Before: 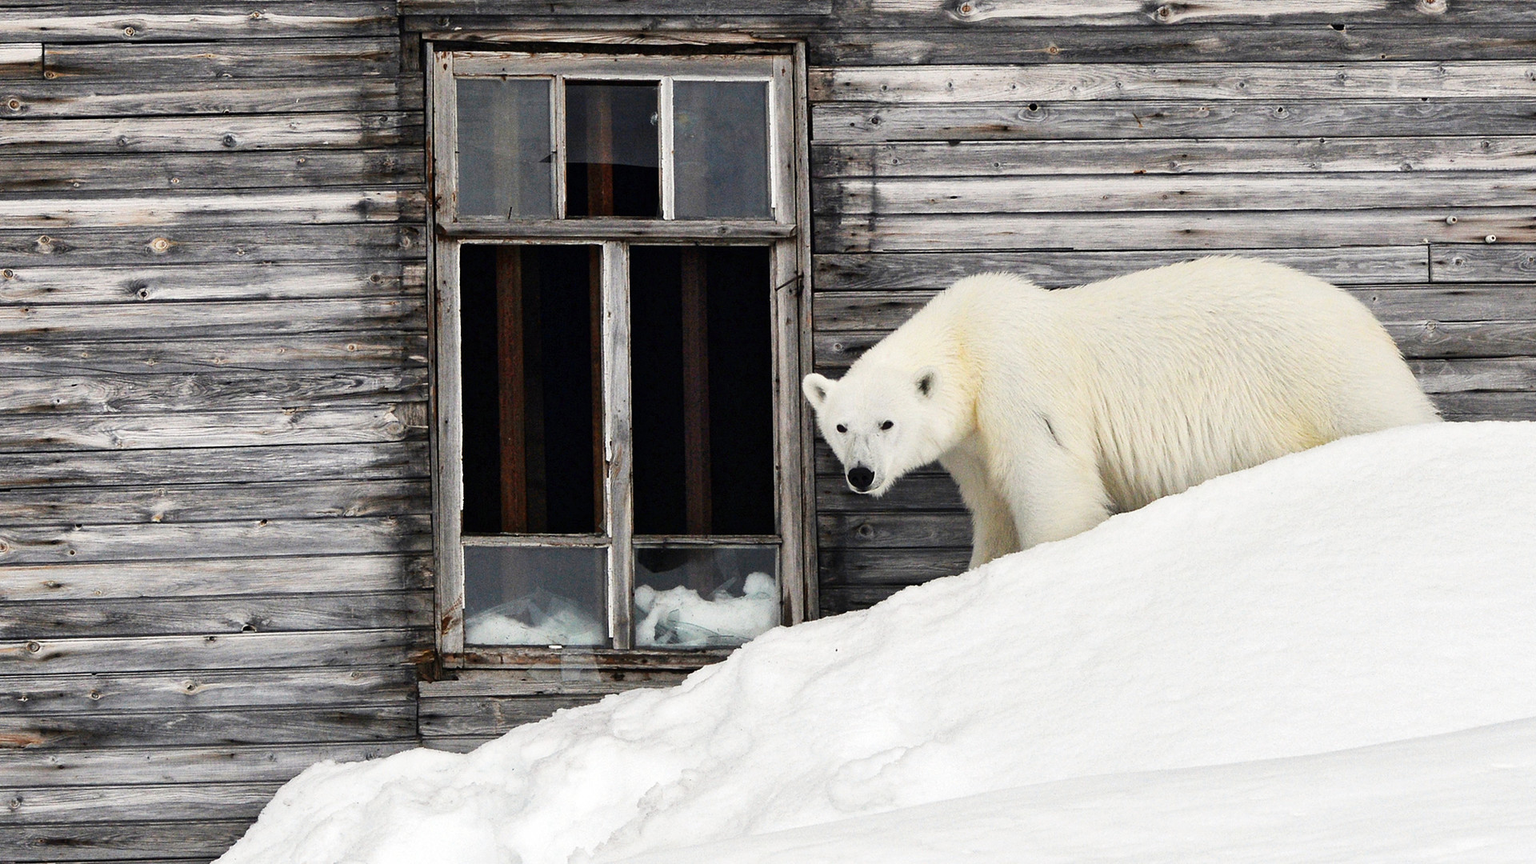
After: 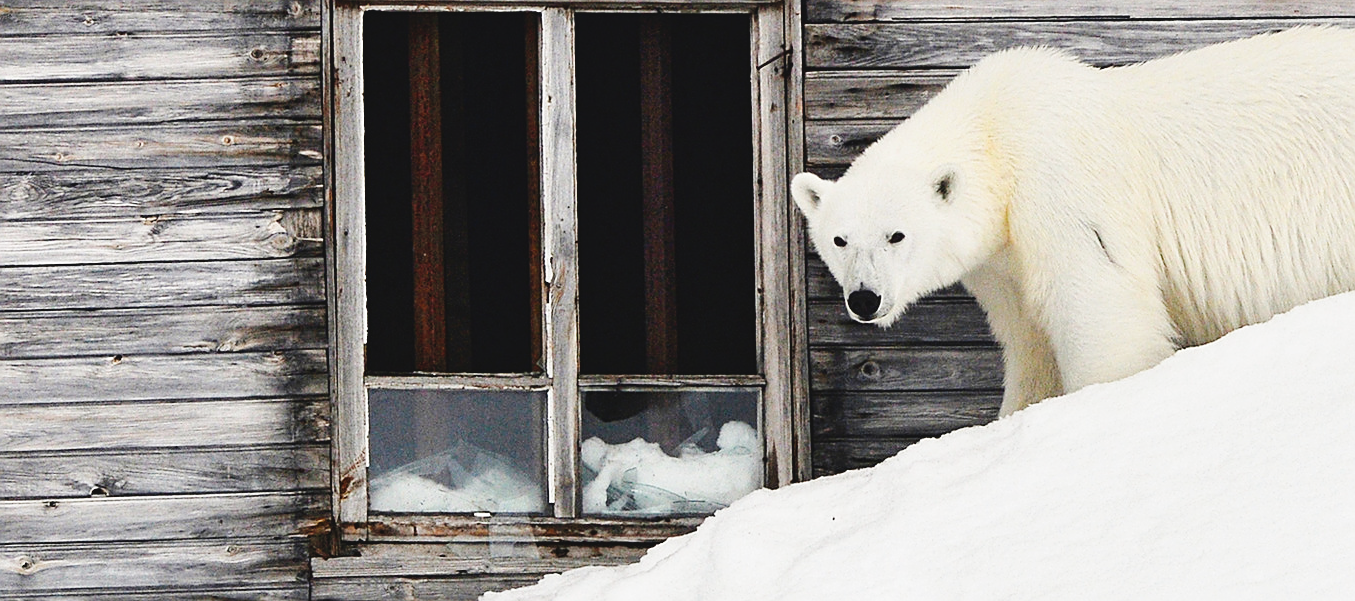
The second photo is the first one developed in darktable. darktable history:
contrast brightness saturation: contrast -0.124
tone curve: curves: ch0 [(0, 0.023) (0.1, 0.084) (0.184, 0.168) (0.45, 0.54) (0.57, 0.683) (0.722, 0.825) (0.877, 0.948) (1, 1)]; ch1 [(0, 0) (0.414, 0.395) (0.453, 0.437) (0.502, 0.509) (0.521, 0.519) (0.573, 0.568) (0.618, 0.61) (0.654, 0.642) (1, 1)]; ch2 [(0, 0) (0.421, 0.43) (0.45, 0.463) (0.492, 0.504) (0.511, 0.519) (0.557, 0.557) (0.602, 0.605) (1, 1)], preserve colors none
sharpen: on, module defaults
crop: left 11.089%, top 27.308%, right 18.3%, bottom 17.041%
